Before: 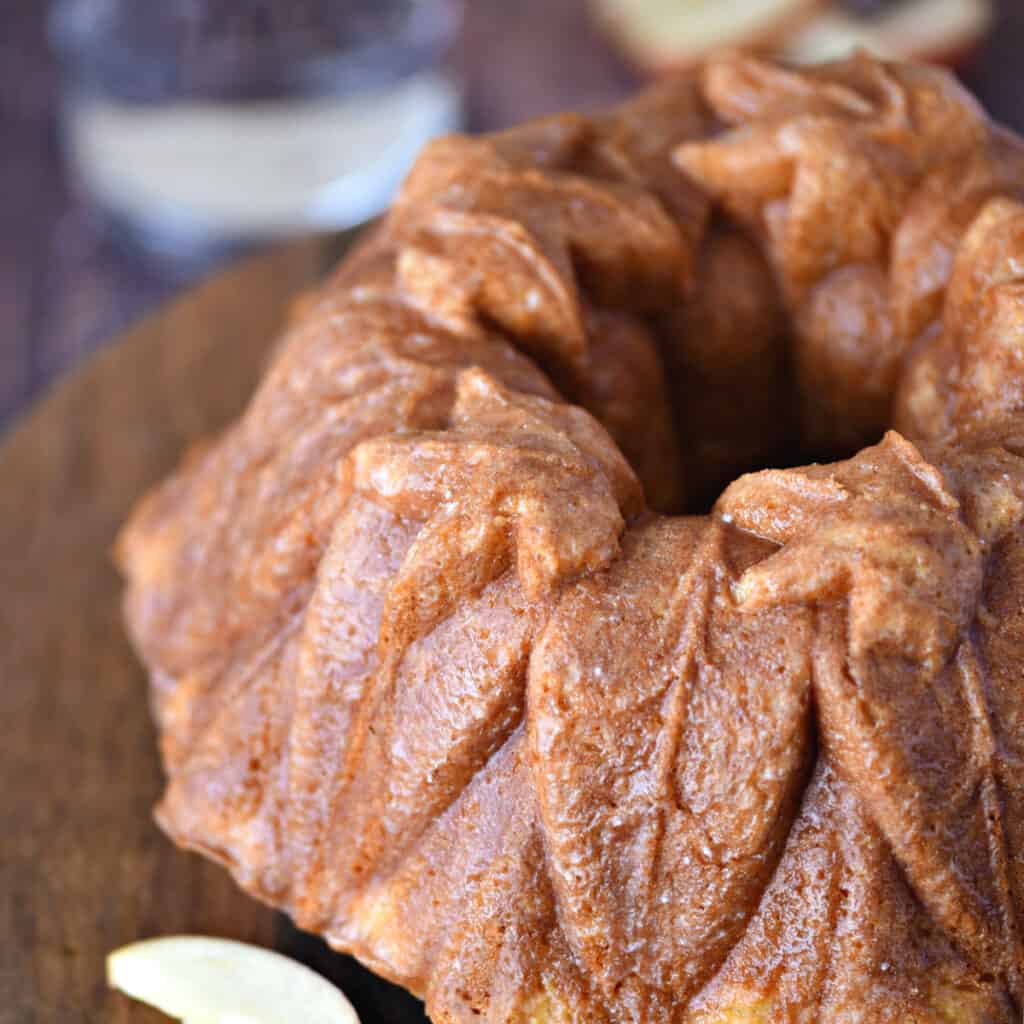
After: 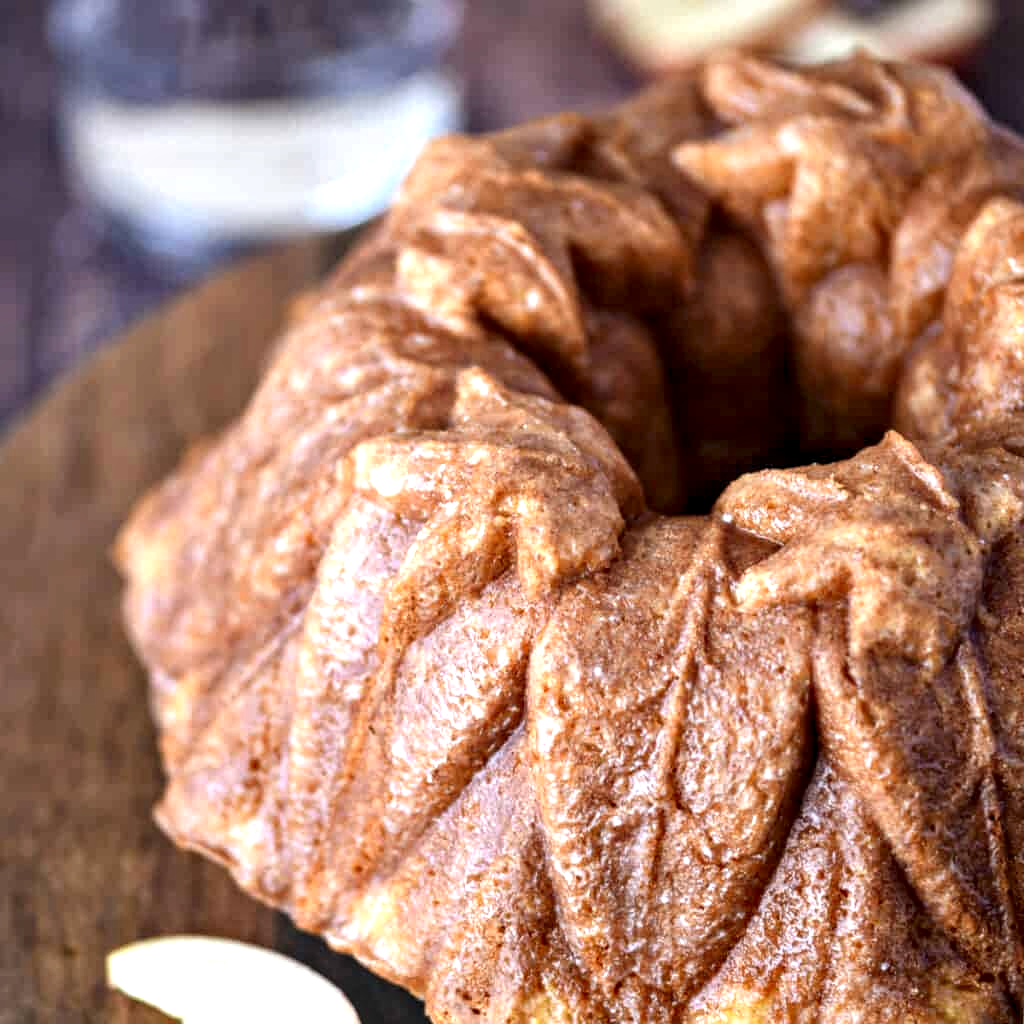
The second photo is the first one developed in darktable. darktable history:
local contrast: detail 160%
exposure: exposure 0.236 EV, compensate highlight preservation false
